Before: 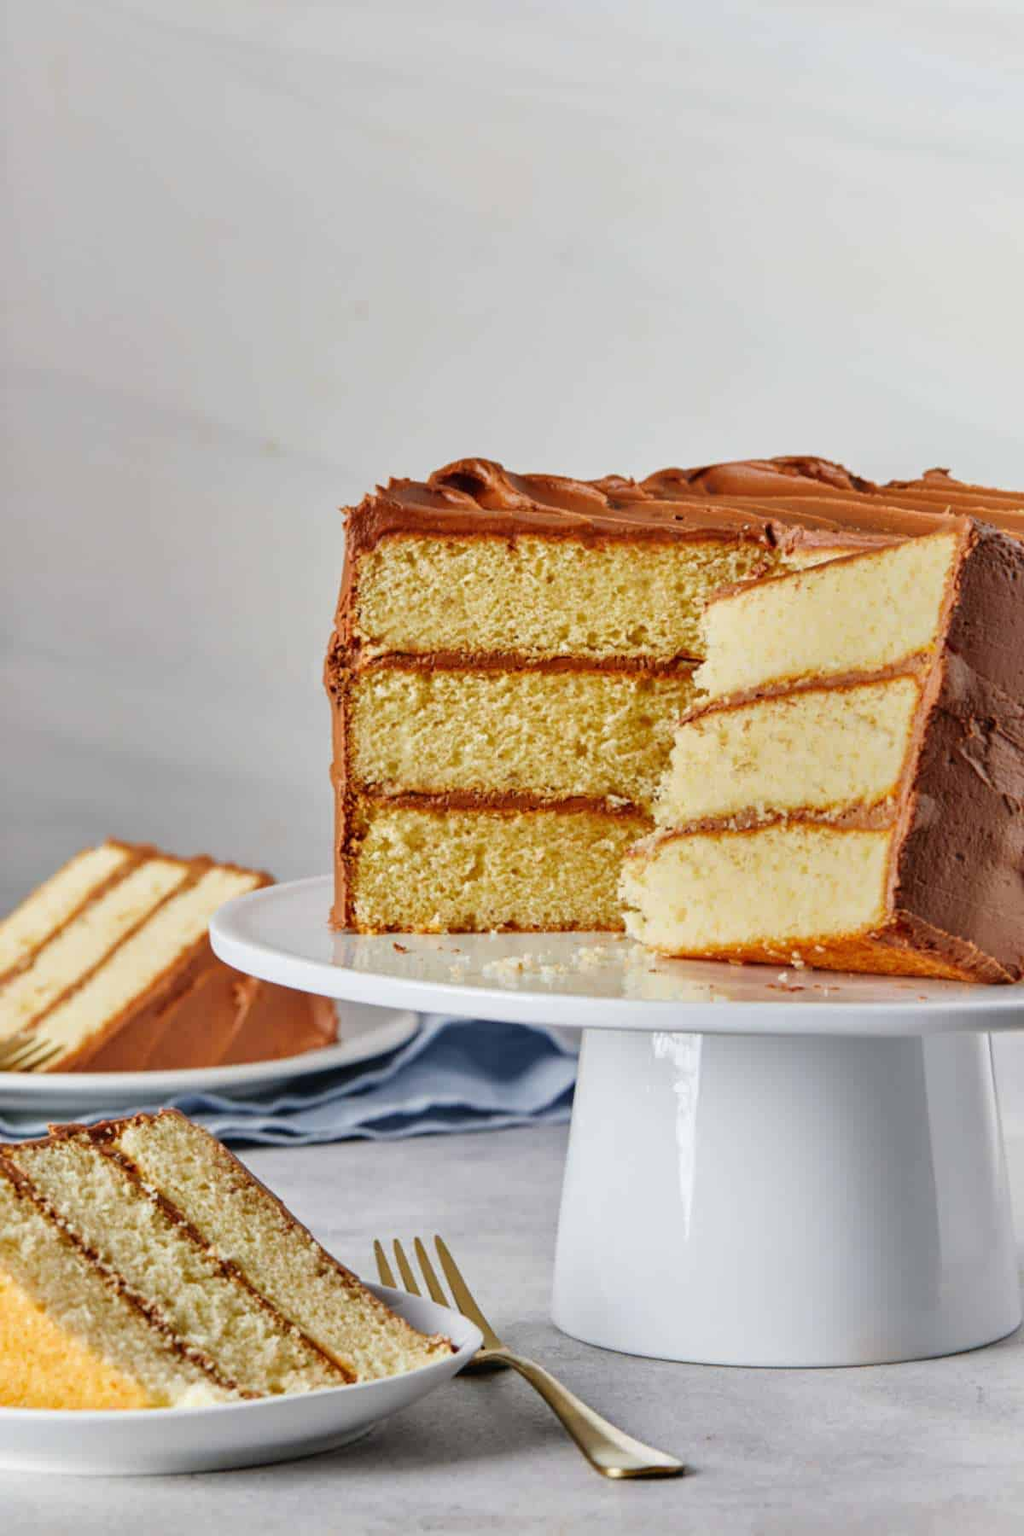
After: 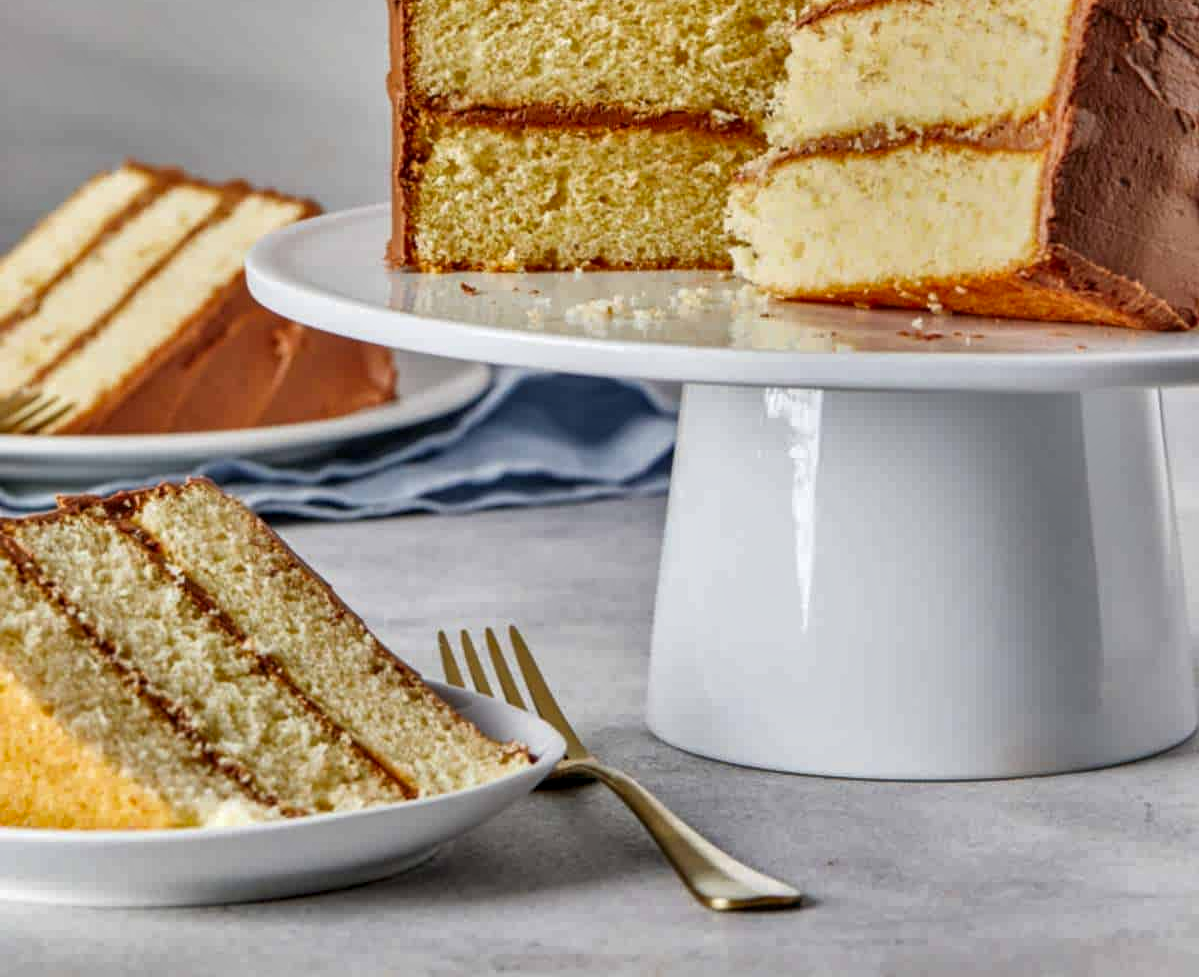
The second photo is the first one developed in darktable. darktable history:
crop and rotate: top 45.697%, right 0%
shadows and highlights: soften with gaussian
local contrast: on, module defaults
